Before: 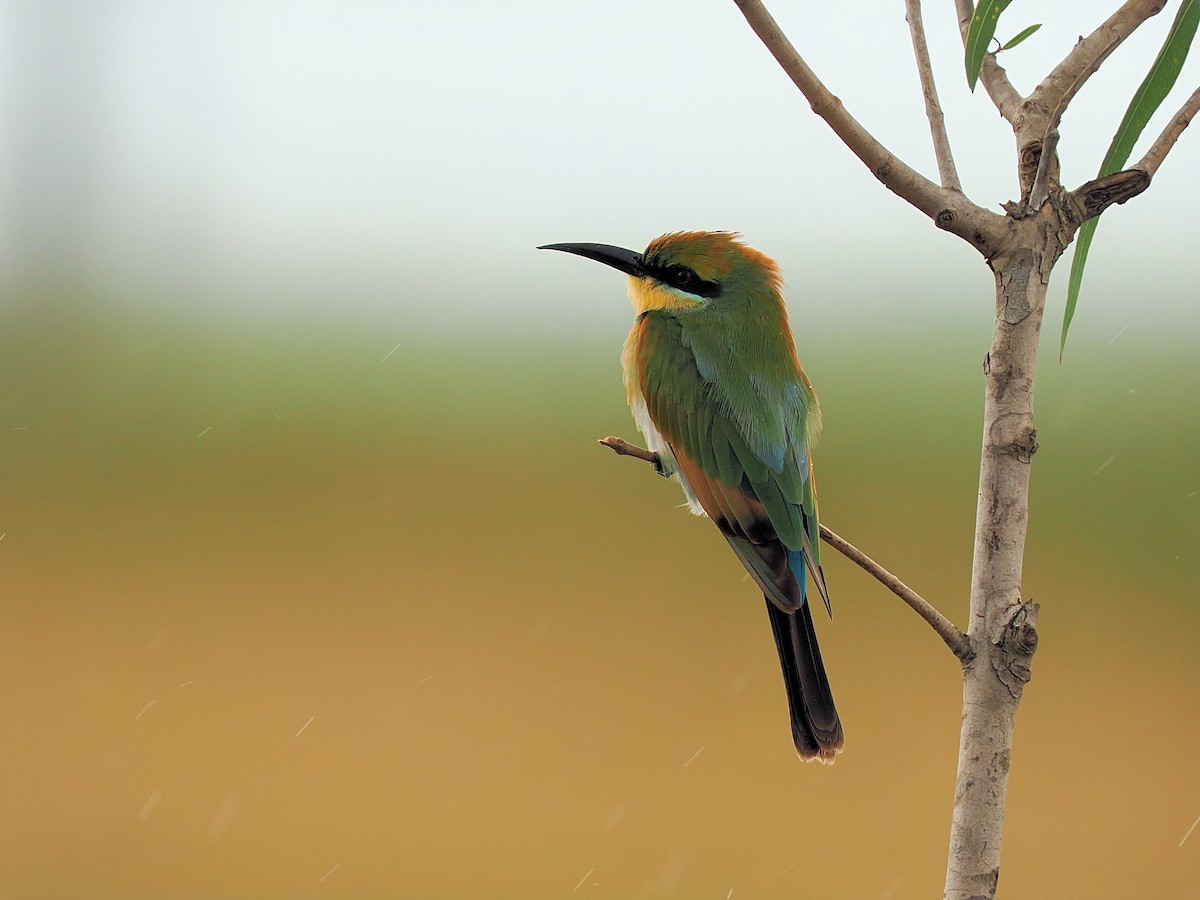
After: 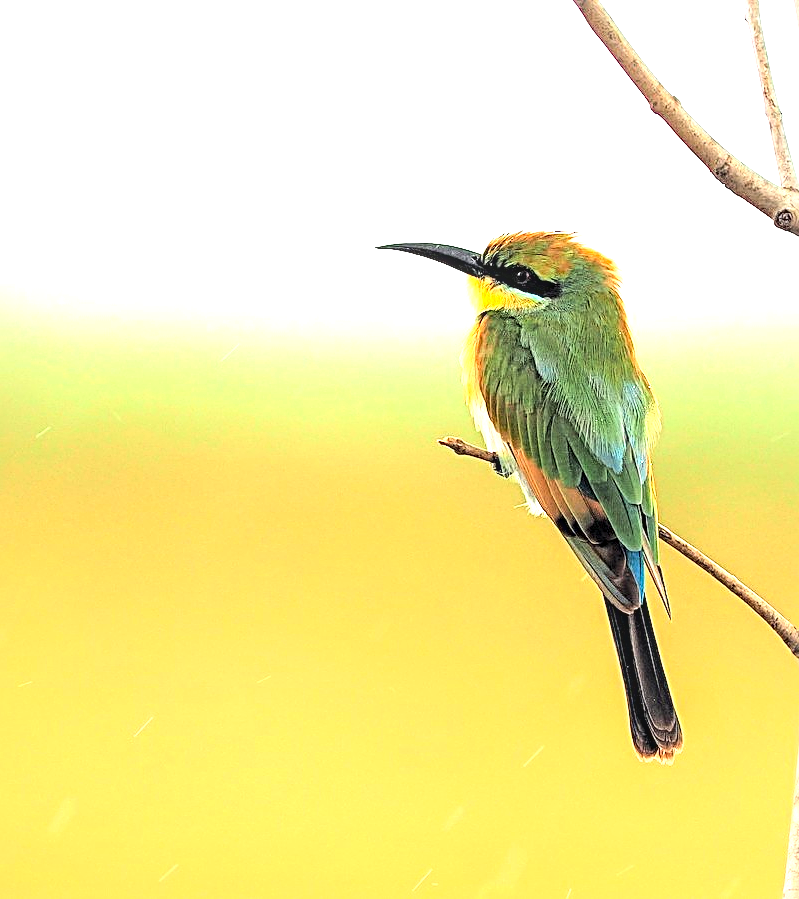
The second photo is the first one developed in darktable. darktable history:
sharpen: radius 3.067, amount 0.774
crop and rotate: left 13.457%, right 19.878%
exposure: exposure 1.257 EV, compensate highlight preservation false
contrast brightness saturation: contrast 0.2, brightness 0.16, saturation 0.223
local contrast: detail 130%
tone equalizer: -8 EV -0.443 EV, -7 EV -0.393 EV, -6 EV -0.322 EV, -5 EV -0.247 EV, -3 EV 0.188 EV, -2 EV 0.306 EV, -1 EV 0.41 EV, +0 EV 0.414 EV, edges refinement/feathering 500, mask exposure compensation -1.24 EV, preserve details no
